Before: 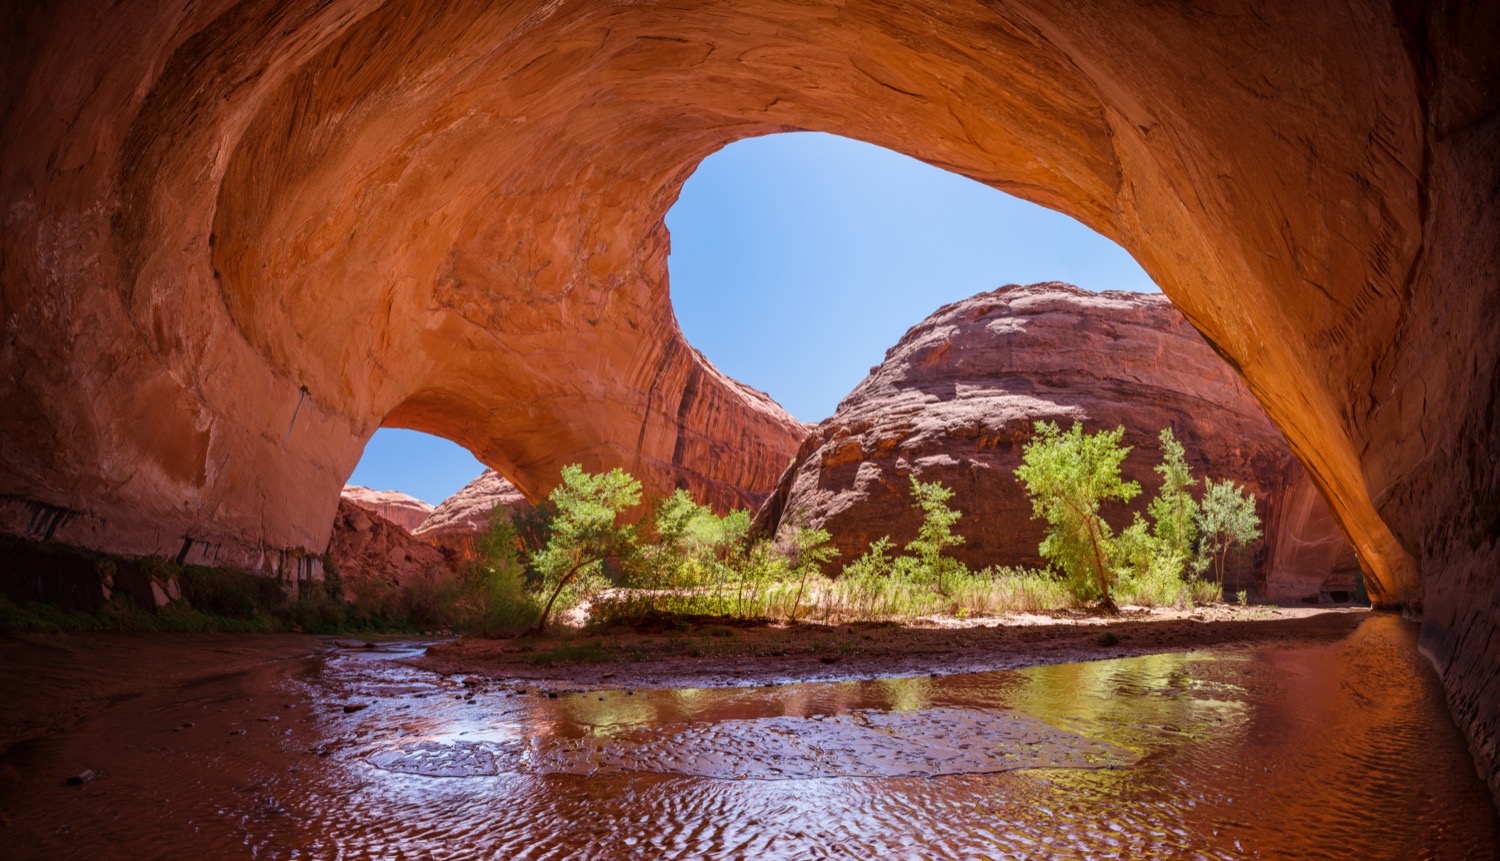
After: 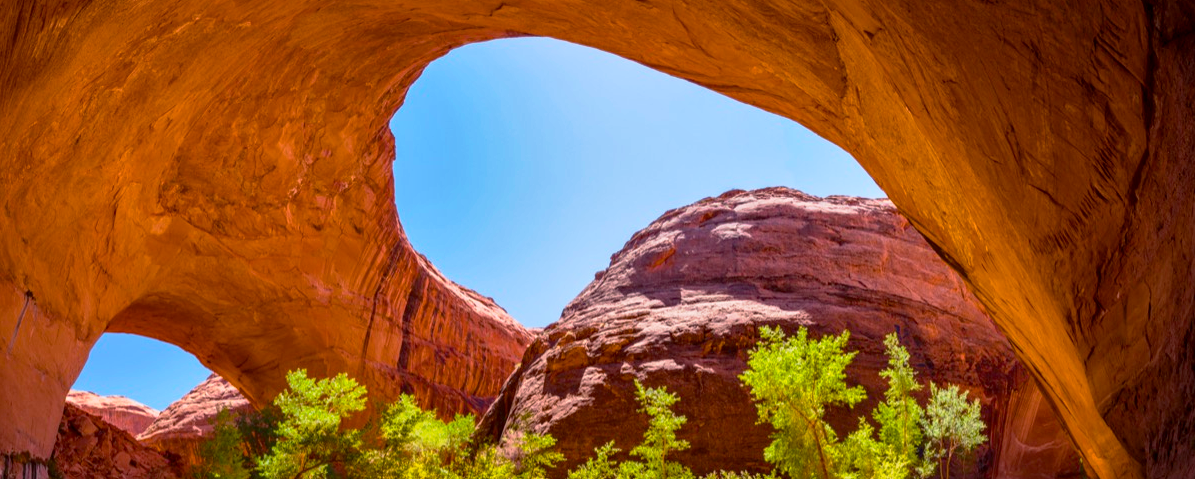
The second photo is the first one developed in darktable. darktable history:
color balance rgb: shadows lift › chroma 2.943%, shadows lift › hue 243.5°, linear chroma grading › global chroma 15.426%, perceptual saturation grading › global saturation 25.708%, global vibrance 20%
local contrast: mode bilateral grid, contrast 21, coarseness 50, detail 149%, midtone range 0.2
crop: left 18.34%, top 11.117%, right 1.955%, bottom 33.181%
tone curve: curves: ch0 [(0.013, 0) (0.061, 0.059) (0.239, 0.256) (0.502, 0.501) (0.683, 0.676) (0.761, 0.773) (0.858, 0.858) (0.987, 0.945)]; ch1 [(0, 0) (0.172, 0.123) (0.304, 0.267) (0.414, 0.395) (0.472, 0.473) (0.502, 0.502) (0.521, 0.528) (0.583, 0.595) (0.654, 0.673) (0.728, 0.761) (1, 1)]; ch2 [(0, 0) (0.411, 0.424) (0.485, 0.476) (0.502, 0.501) (0.553, 0.557) (0.57, 0.576) (1, 1)], preserve colors none
